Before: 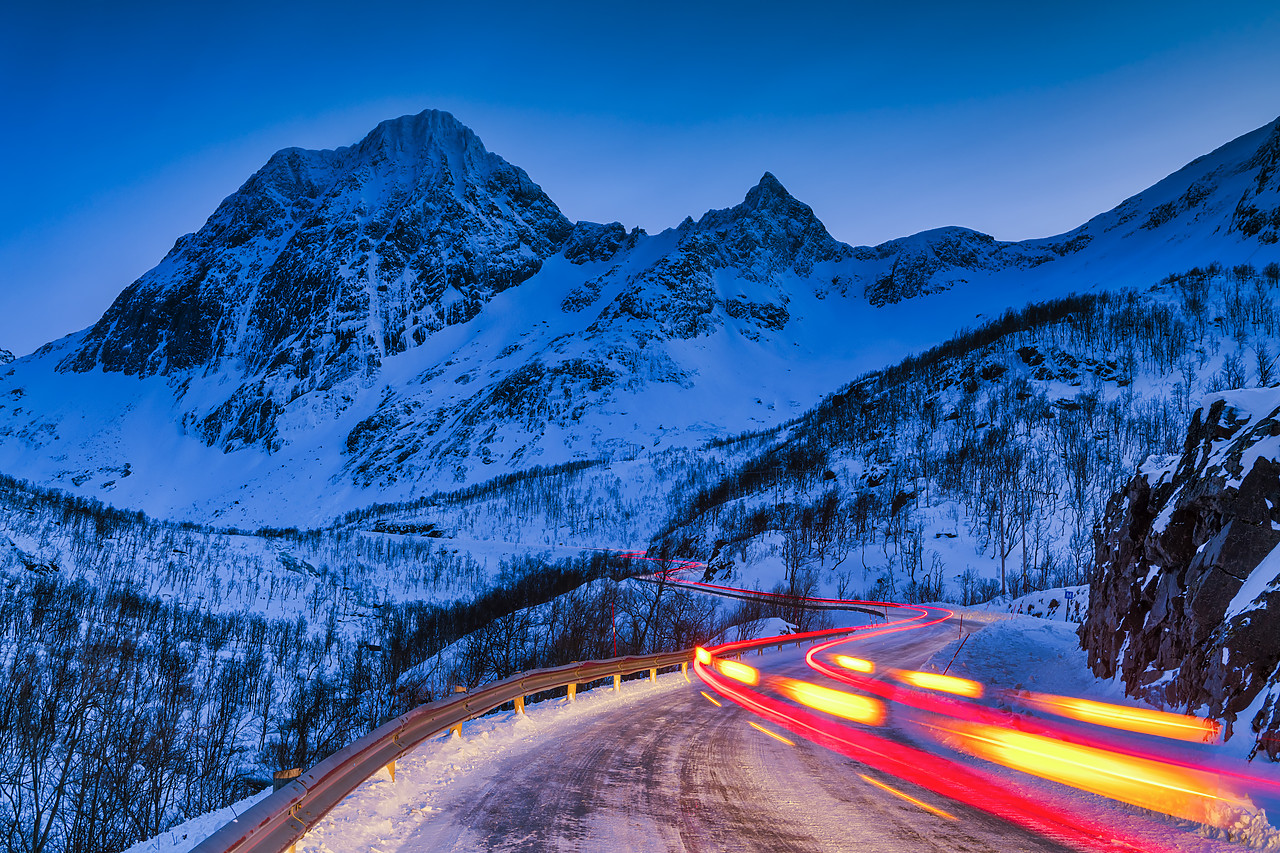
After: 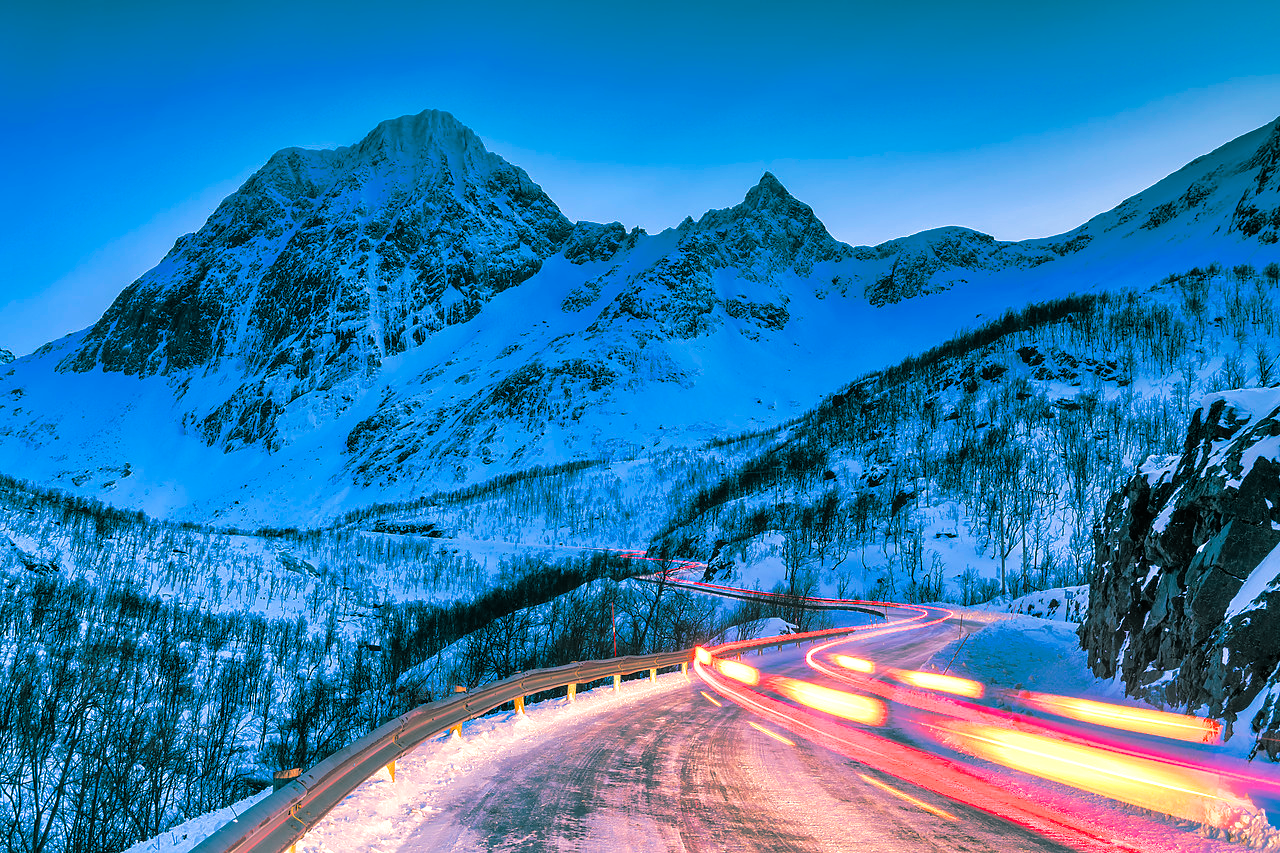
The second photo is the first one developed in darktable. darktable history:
split-toning: shadows › hue 183.6°, shadows › saturation 0.52, highlights › hue 0°, highlights › saturation 0
white balance: red 1.045, blue 0.932
exposure: black level correction 0, exposure 0.6 EV, compensate exposure bias true, compensate highlight preservation false
